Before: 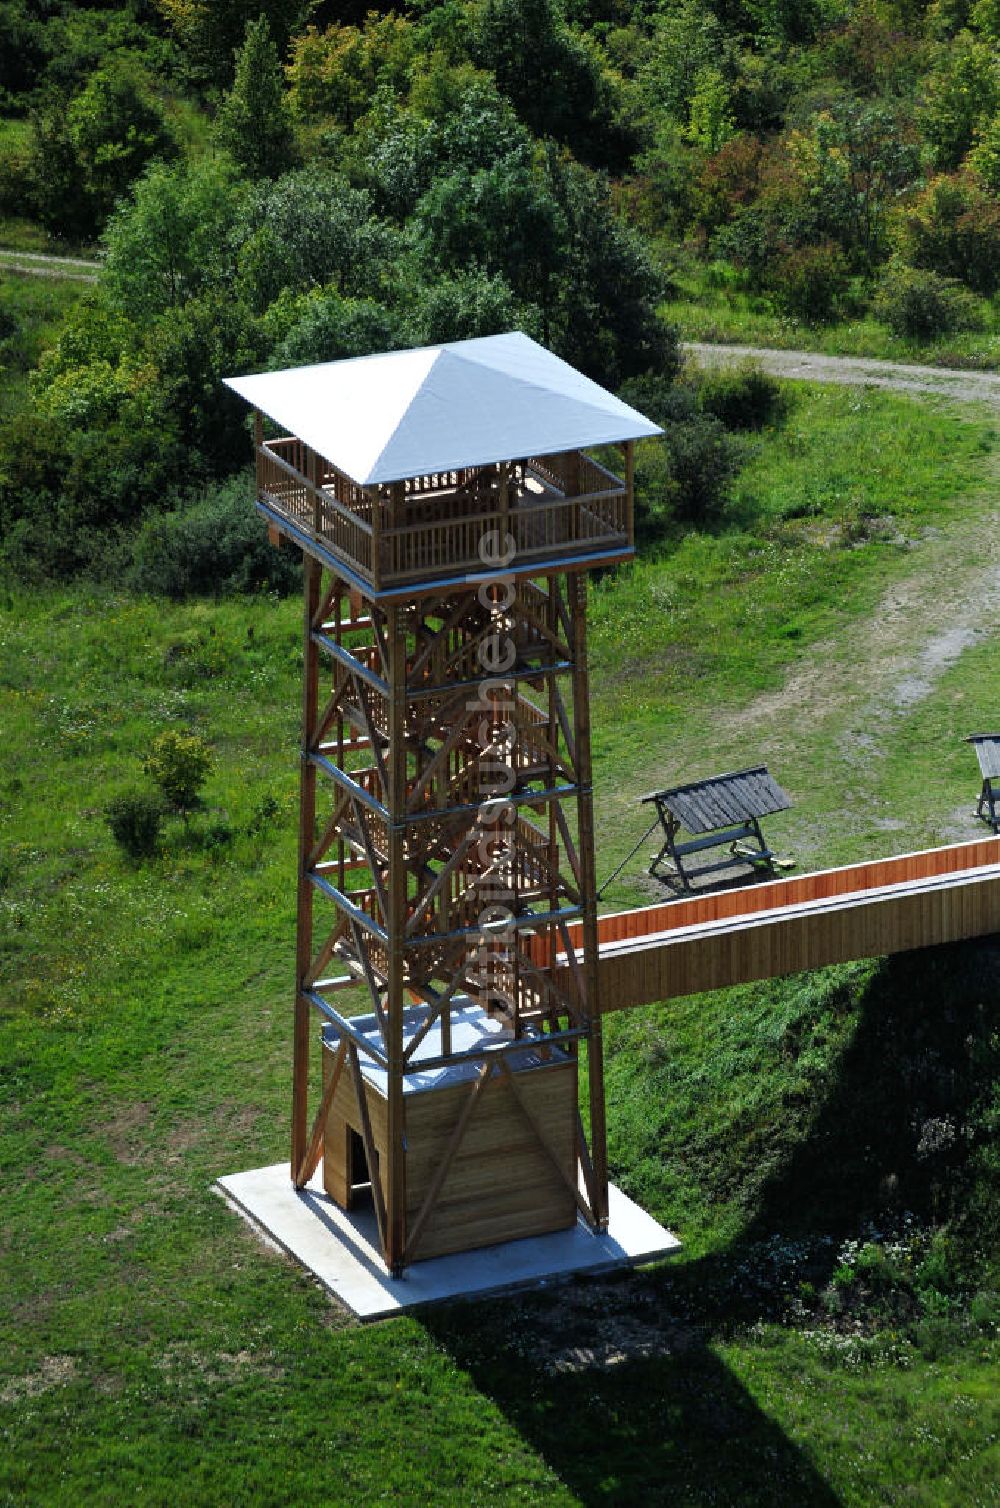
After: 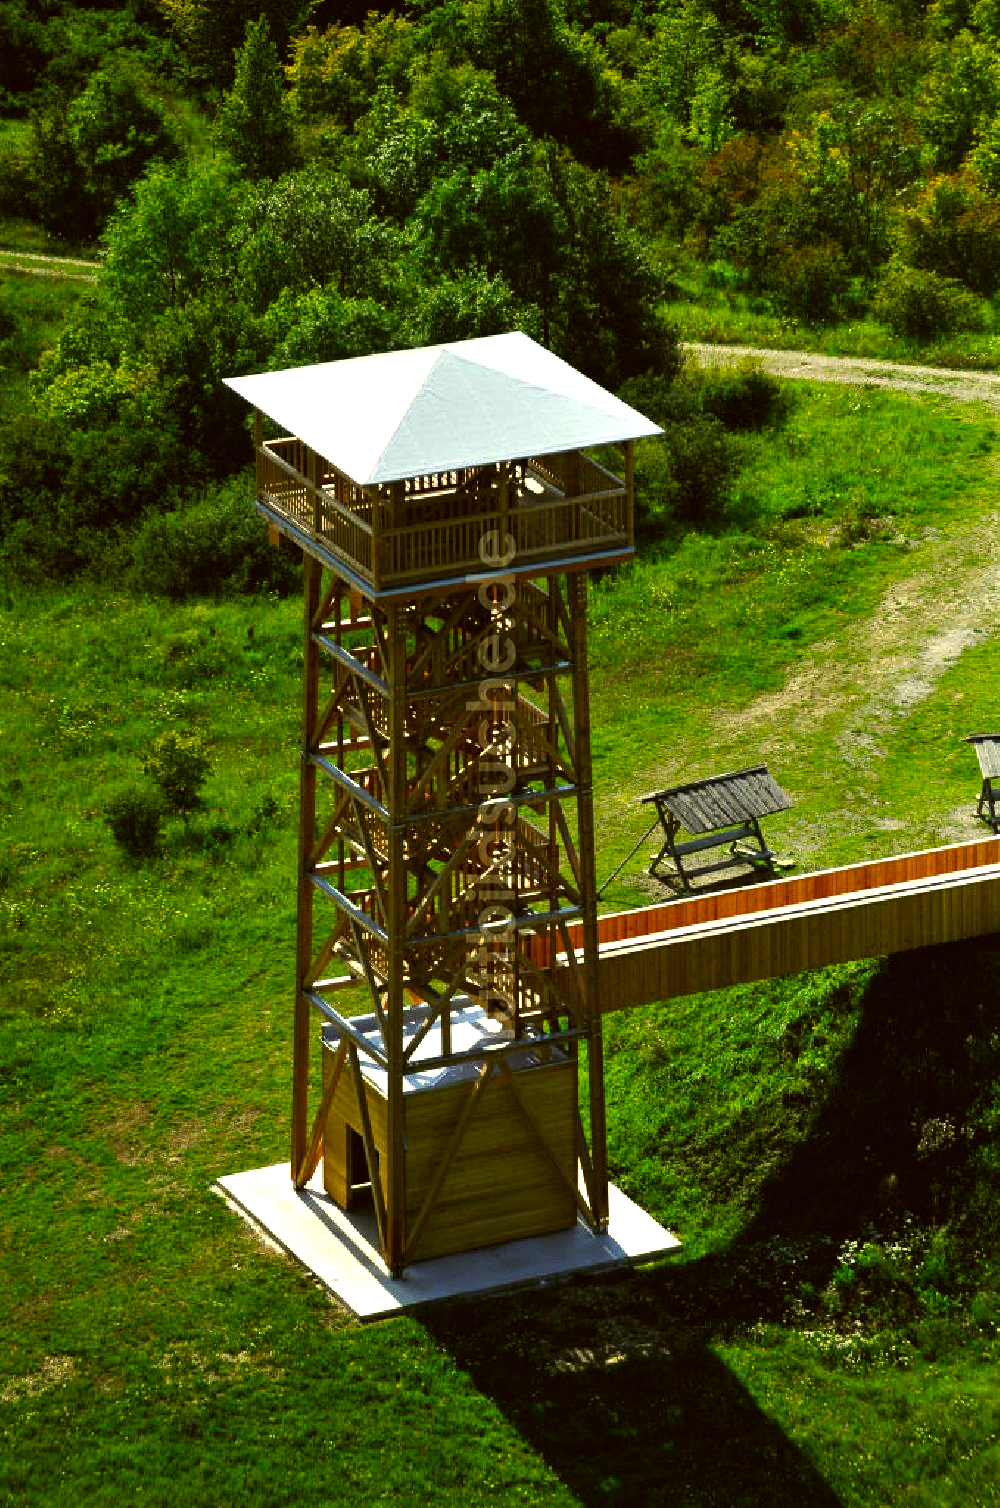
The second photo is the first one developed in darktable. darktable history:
color balance rgb: linear chroma grading › global chroma 15.203%, perceptual saturation grading › global saturation 19.32%, perceptual brilliance grading › global brilliance -5.094%, perceptual brilliance grading › highlights 24.629%, perceptual brilliance grading › mid-tones 7.231%, perceptual brilliance grading › shadows -4.845%, contrast 4.468%
color correction: highlights a* 0.095, highlights b* 29.54, shadows a* -0.305, shadows b* 21.13
